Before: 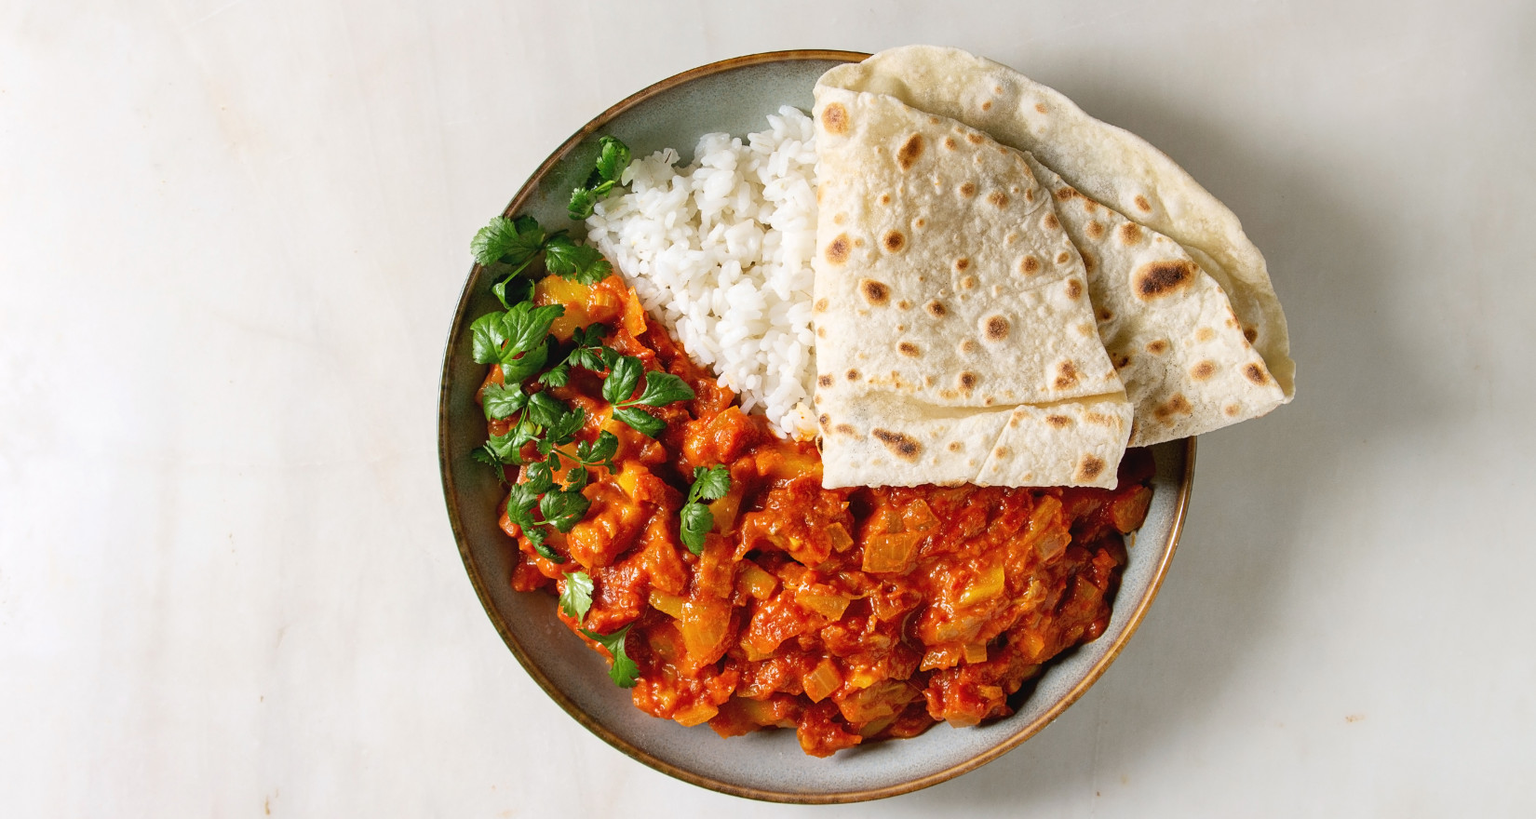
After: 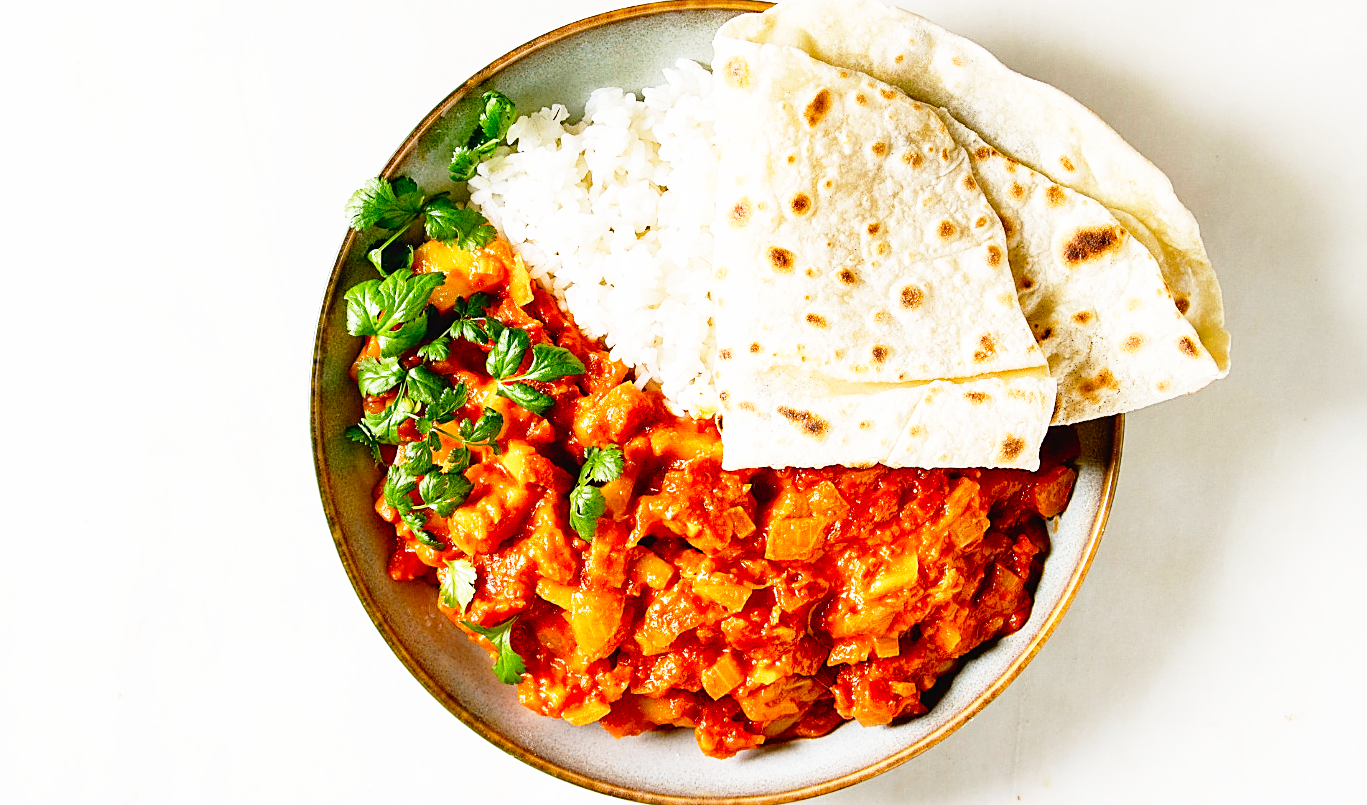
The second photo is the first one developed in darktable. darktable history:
base curve: curves: ch0 [(0, 0) (0.012, 0.01) (0.073, 0.168) (0.31, 0.711) (0.645, 0.957) (1, 1)], preserve colors none
crop: left 9.807%, top 6.259%, right 7.334%, bottom 2.177%
sharpen: on, module defaults
color balance rgb: perceptual saturation grading › global saturation 20%, perceptual saturation grading › highlights -25%, perceptual saturation grading › shadows 25%
